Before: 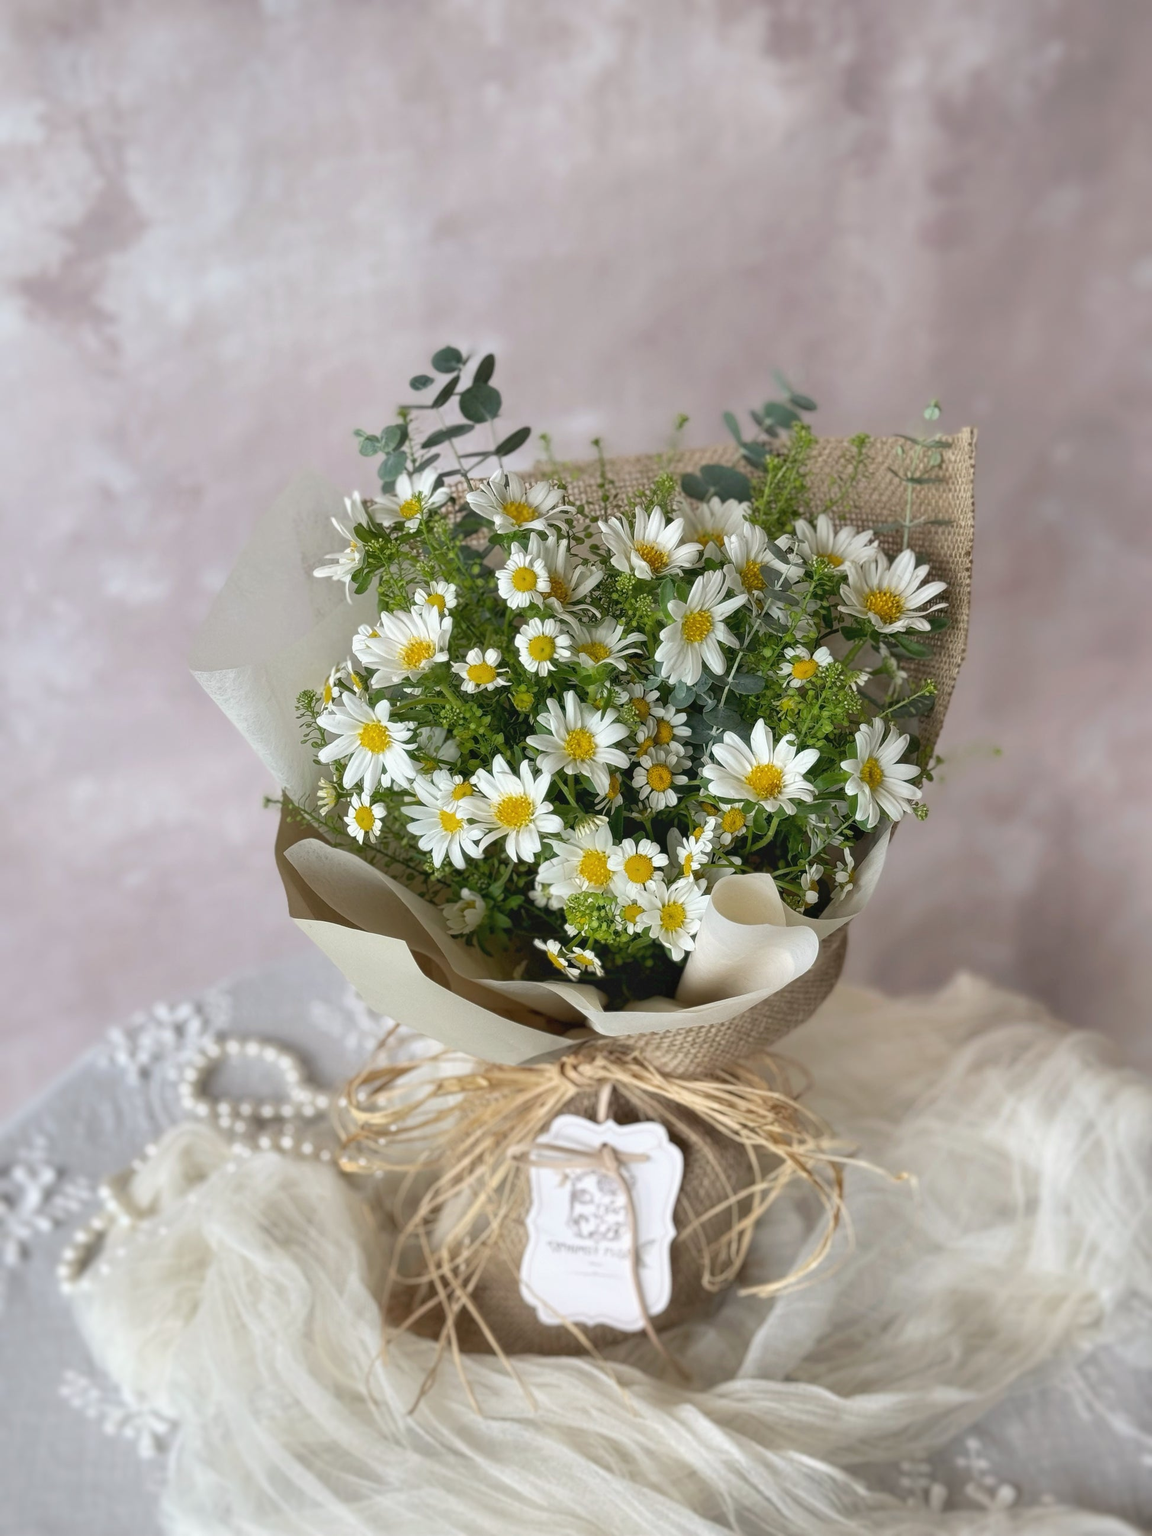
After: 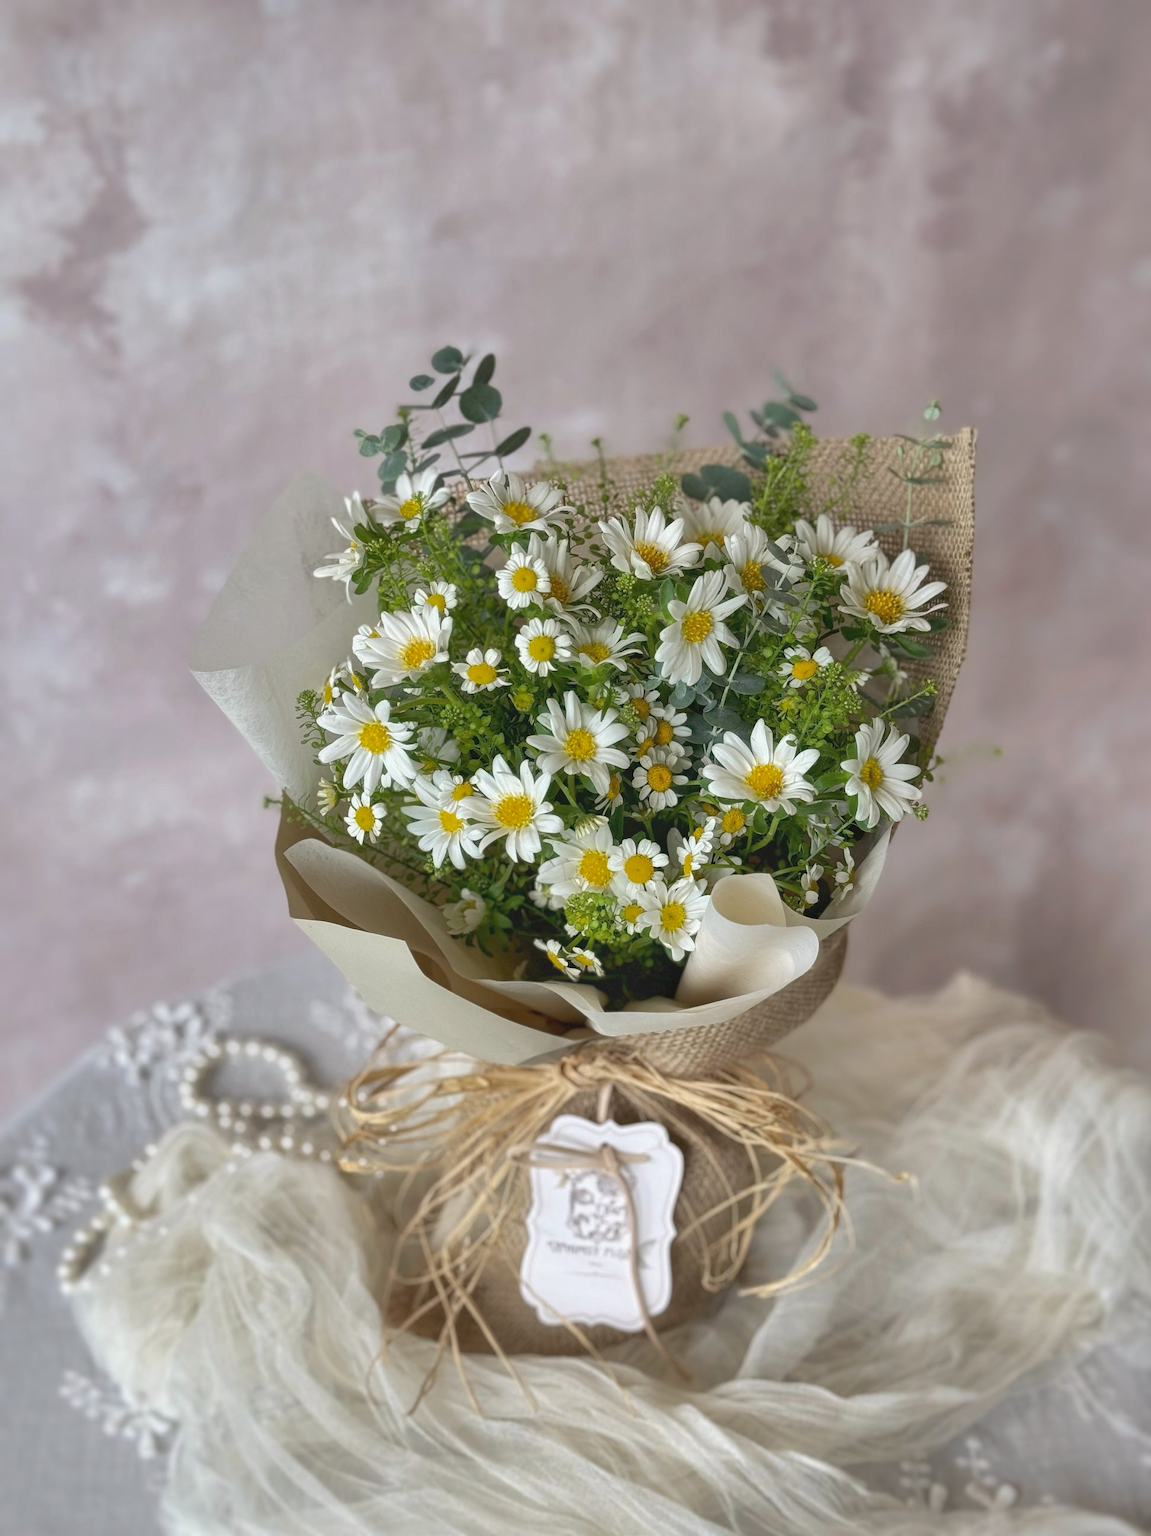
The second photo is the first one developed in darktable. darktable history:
shadows and highlights: on, module defaults
white balance: red 1, blue 1
